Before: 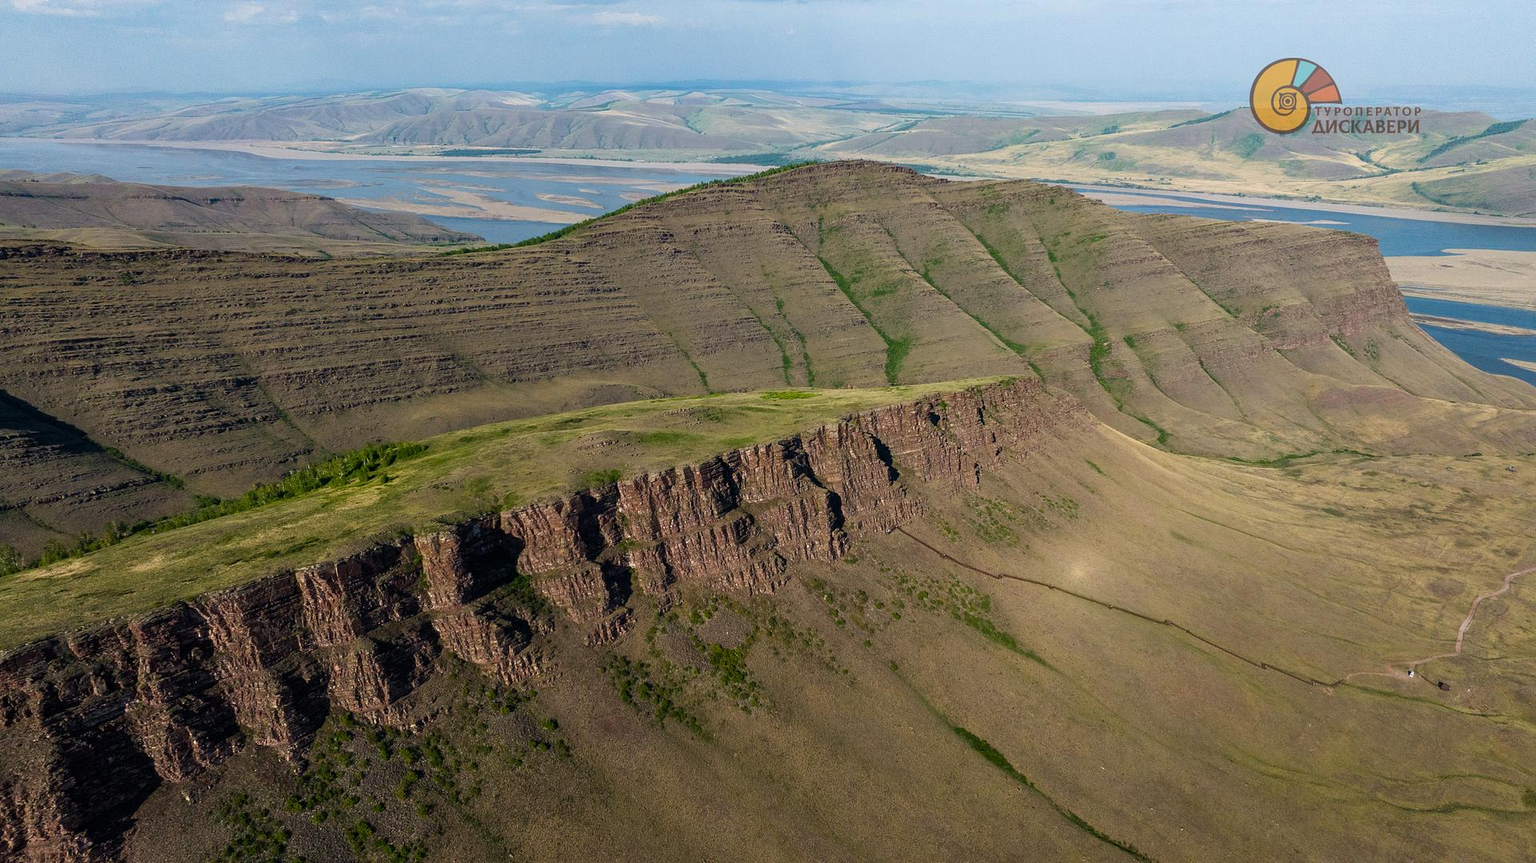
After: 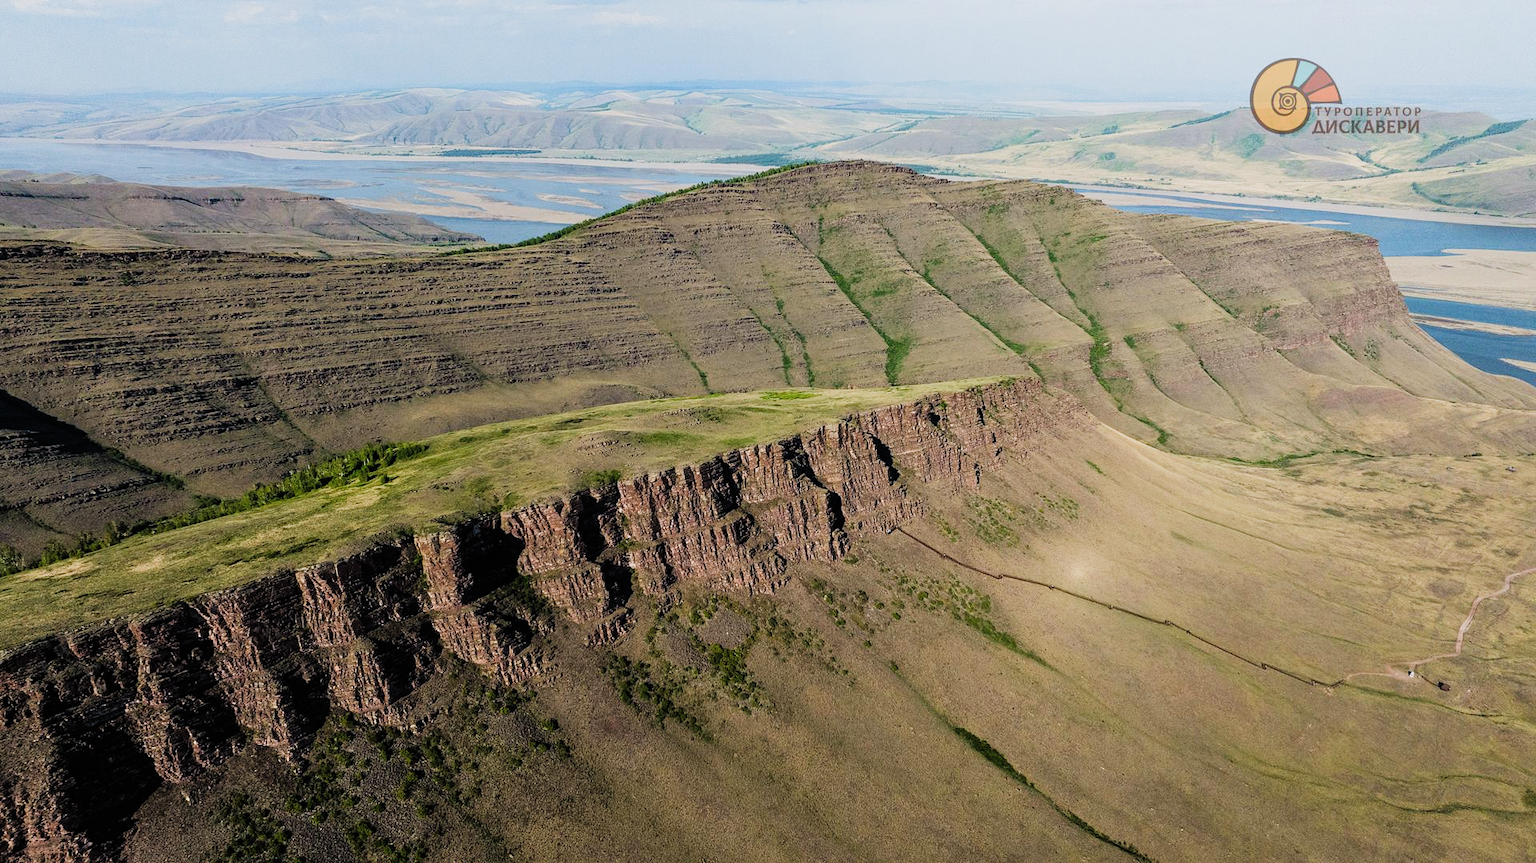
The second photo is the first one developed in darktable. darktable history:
tone curve: curves: ch0 [(0, 0.003) (0.044, 0.032) (0.12, 0.089) (0.19, 0.175) (0.271, 0.294) (0.457, 0.546) (0.588, 0.71) (0.701, 0.815) (0.86, 0.922) (1, 0.982)]; ch1 [(0, 0) (0.247, 0.215) (0.433, 0.382) (0.466, 0.426) (0.493, 0.481) (0.501, 0.5) (0.517, 0.524) (0.557, 0.582) (0.598, 0.651) (0.671, 0.735) (0.796, 0.85) (1, 1)]; ch2 [(0, 0) (0.249, 0.216) (0.357, 0.317) (0.448, 0.432) (0.478, 0.492) (0.498, 0.499) (0.517, 0.53) (0.537, 0.57) (0.569, 0.623) (0.61, 0.663) (0.706, 0.75) (0.808, 0.809) (0.991, 0.968)], color space Lab, linked channels, preserve colors none
contrast brightness saturation: contrast 0.047
filmic rgb: black relative exposure -7.65 EV, white relative exposure 4.56 EV, hardness 3.61, preserve chrominance RGB euclidean norm (legacy), color science v4 (2020)
